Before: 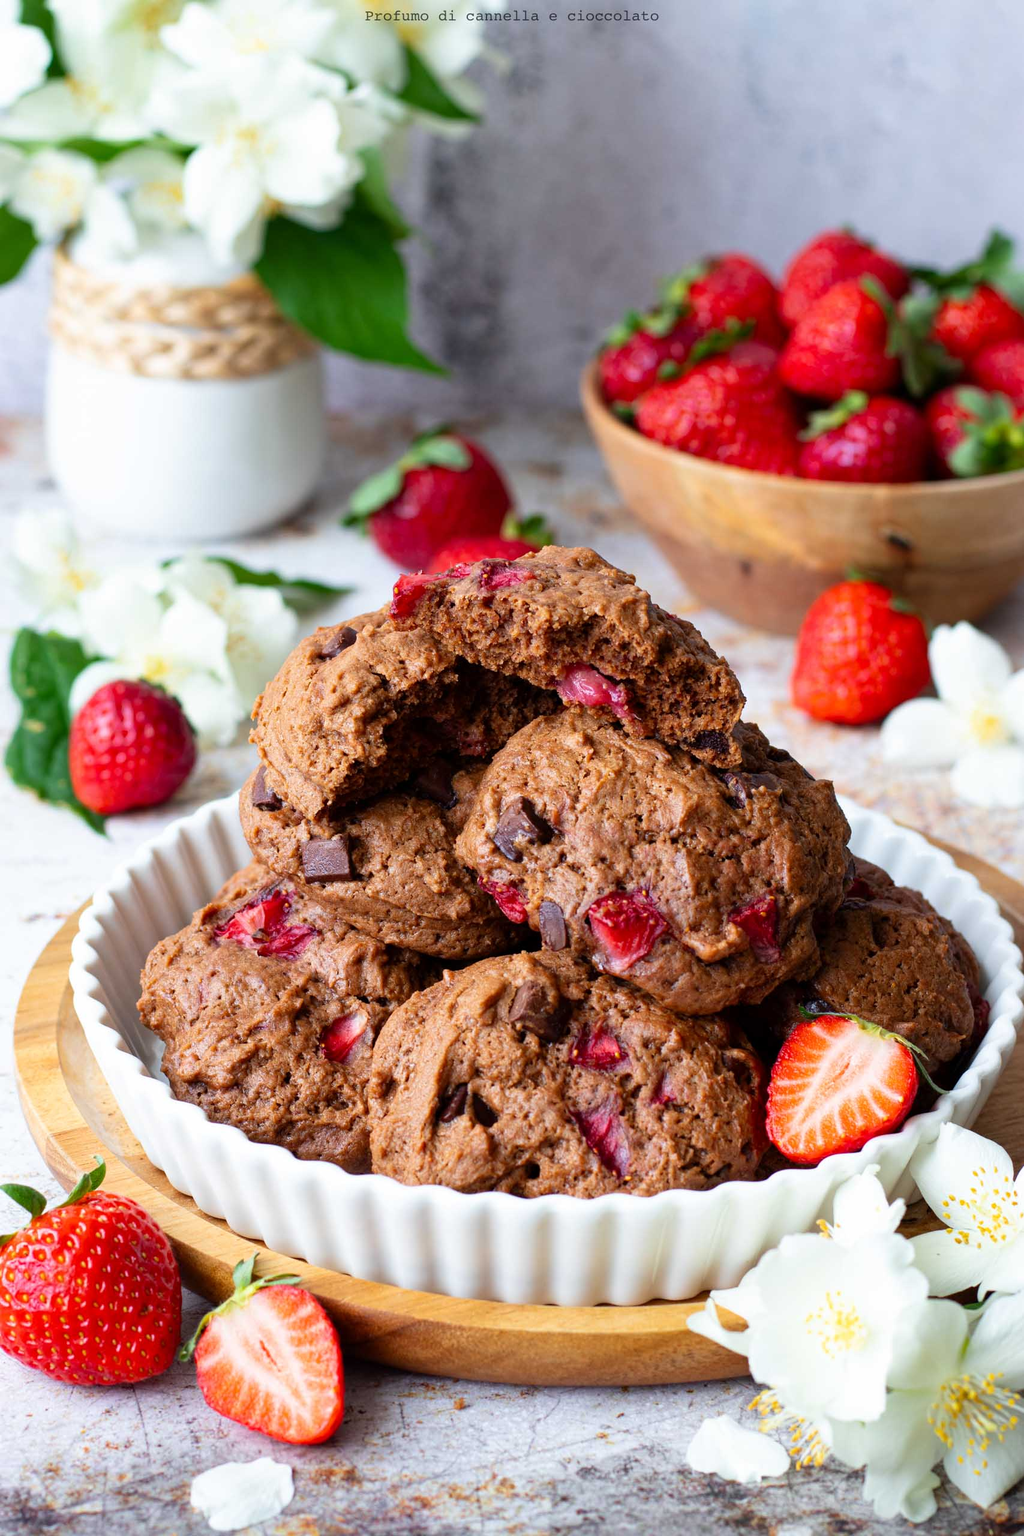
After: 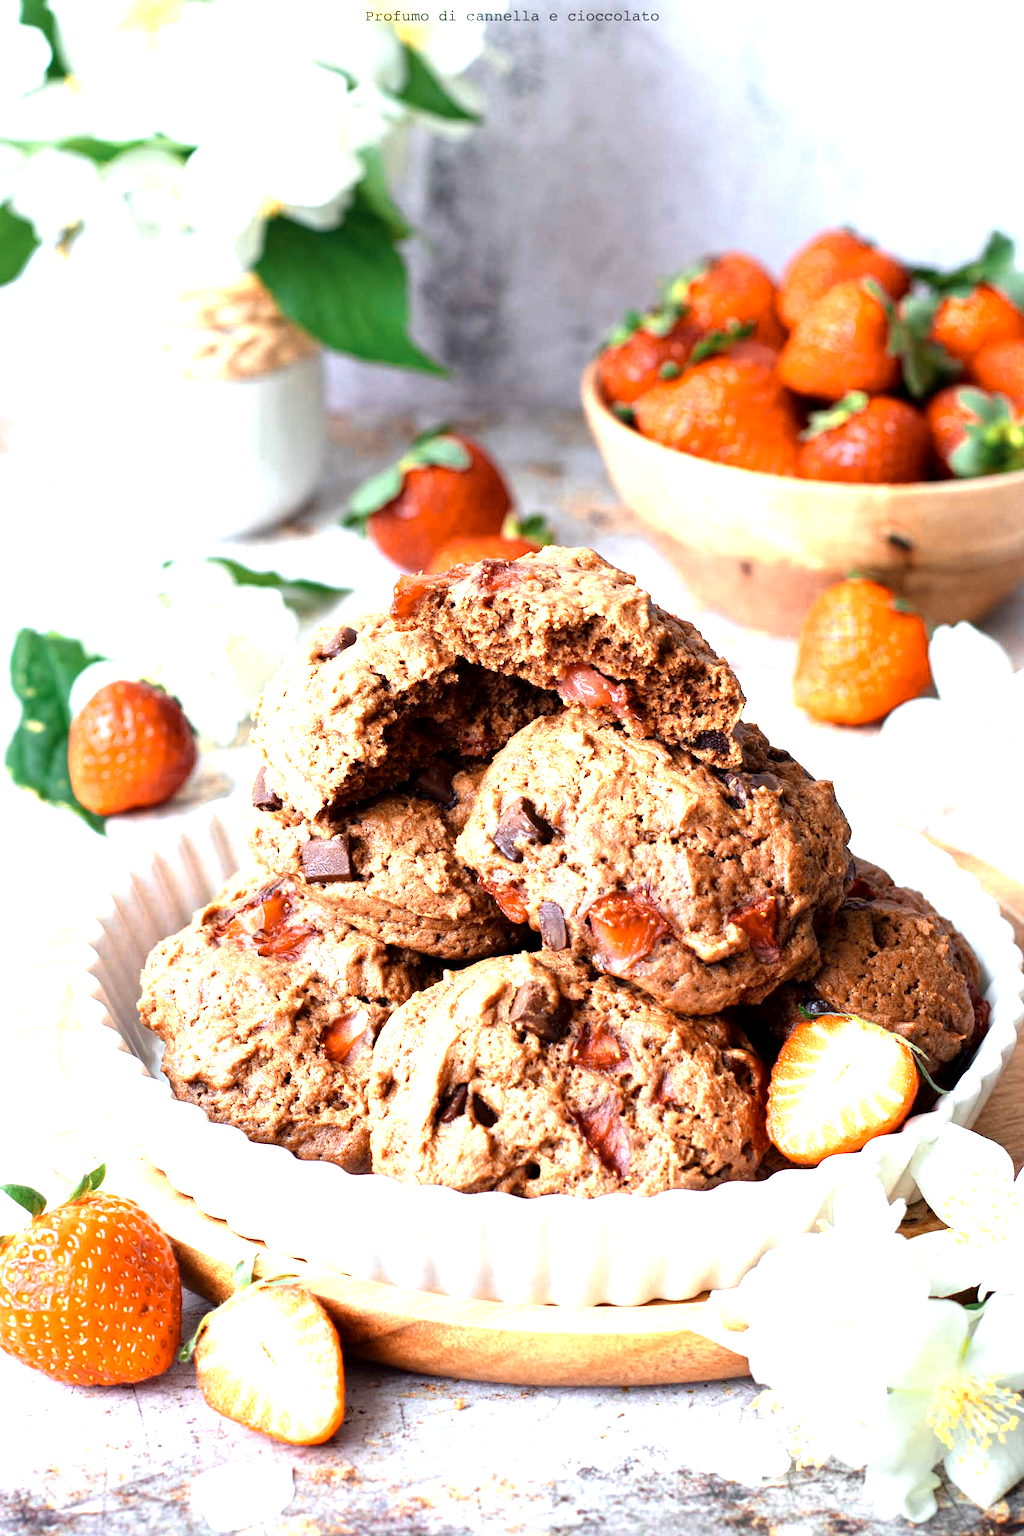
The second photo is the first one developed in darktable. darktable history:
color zones: curves: ch0 [(0.018, 0.548) (0.197, 0.654) (0.425, 0.447) (0.605, 0.658) (0.732, 0.579)]; ch1 [(0.105, 0.531) (0.224, 0.531) (0.386, 0.39) (0.618, 0.456) (0.732, 0.456) (0.956, 0.421)]; ch2 [(0.039, 0.583) (0.215, 0.465) (0.399, 0.544) (0.465, 0.548) (0.614, 0.447) (0.724, 0.43) (0.882, 0.623) (0.956, 0.632)]
exposure: black level correction 0.001, exposure 0.955 EV, compensate exposure bias true, compensate highlight preservation false
